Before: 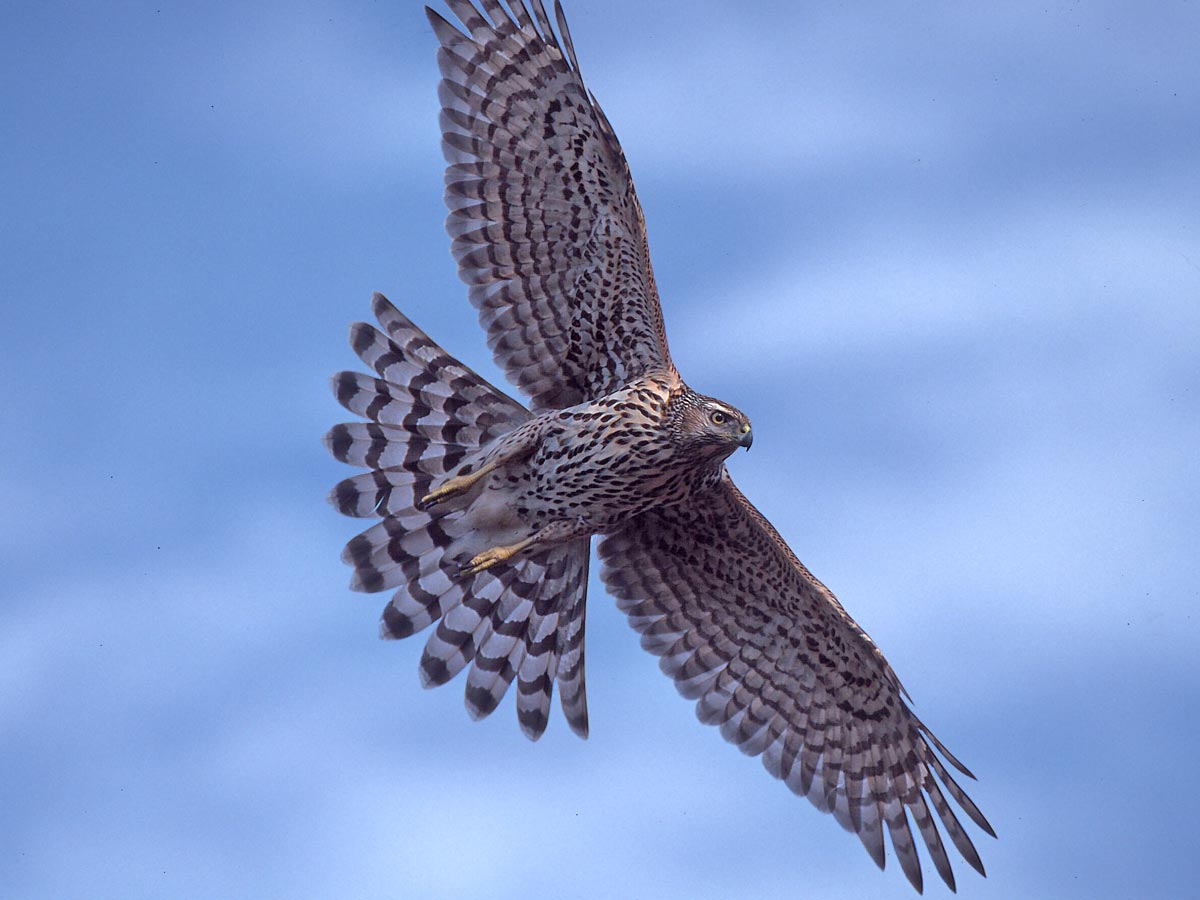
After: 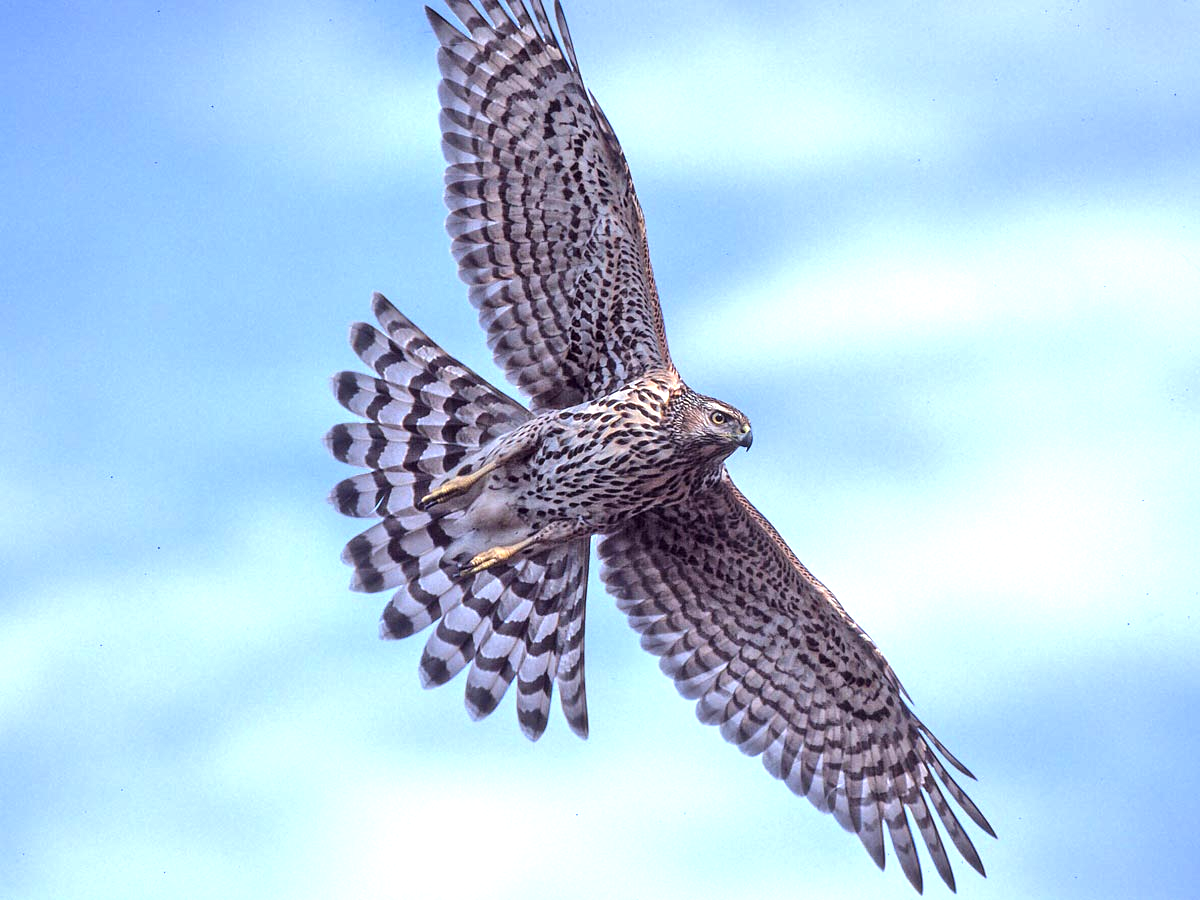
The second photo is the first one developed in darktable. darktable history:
local contrast: on, module defaults
tone equalizer: -8 EV -0.417 EV, -7 EV -0.389 EV, -6 EV -0.333 EV, -5 EV -0.222 EV, -3 EV 0.222 EV, -2 EV 0.333 EV, -1 EV 0.389 EV, +0 EV 0.417 EV, edges refinement/feathering 500, mask exposure compensation -1.25 EV, preserve details no
exposure: exposure 0.669 EV, compensate highlight preservation false
